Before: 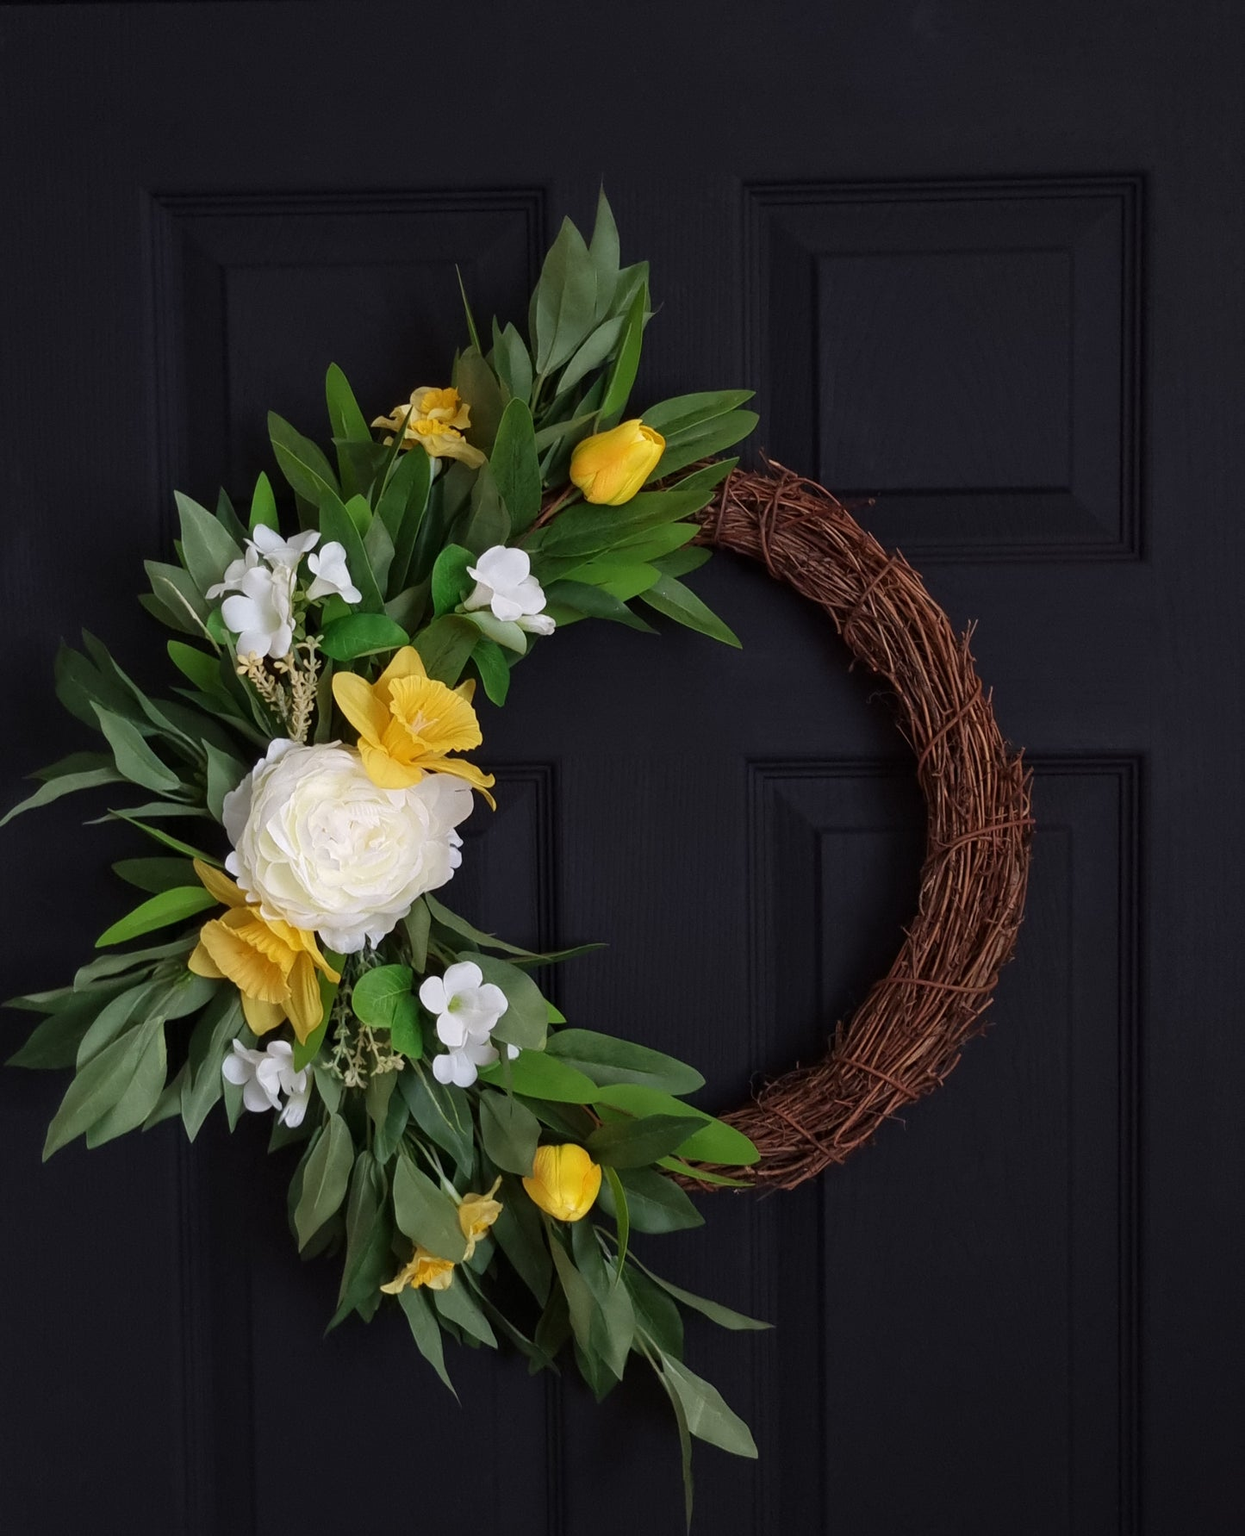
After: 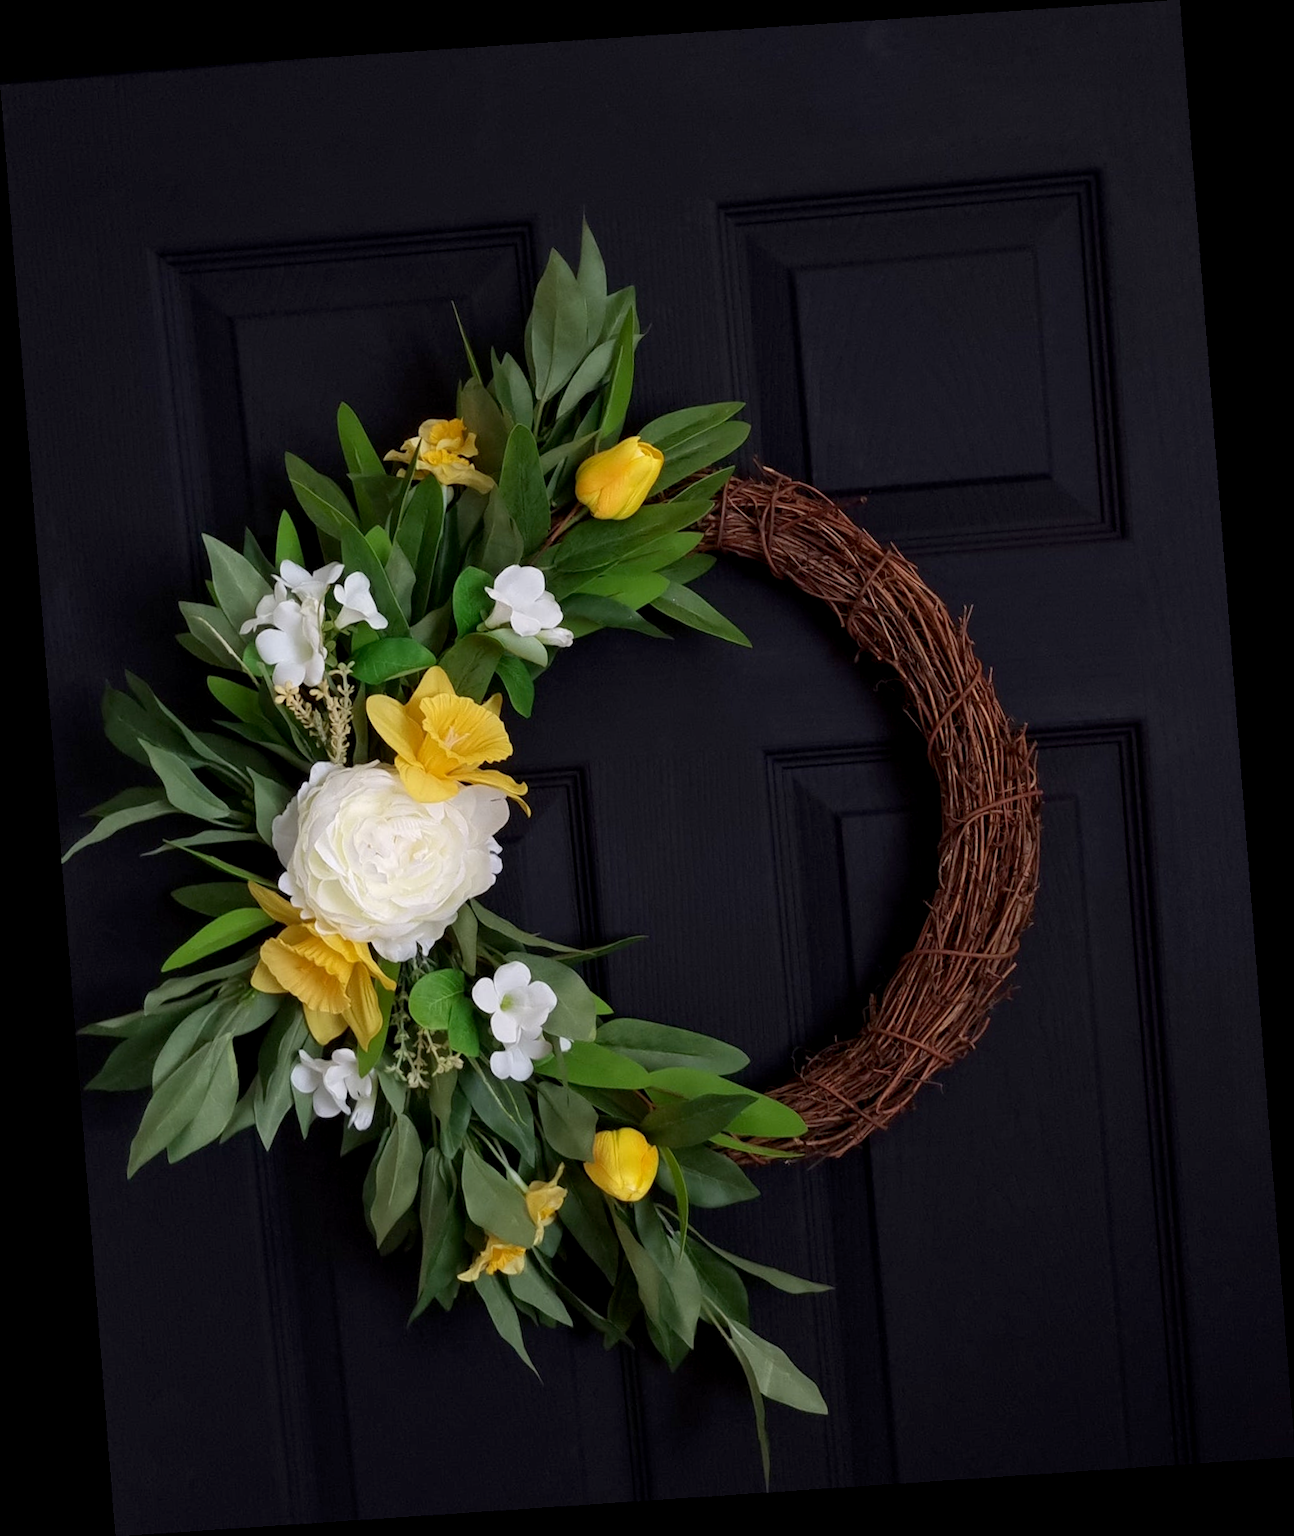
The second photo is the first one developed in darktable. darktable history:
exposure: black level correction 0.004, exposure 0.014 EV, compensate highlight preservation false
rotate and perspective: rotation -4.2°, shear 0.006, automatic cropping off
